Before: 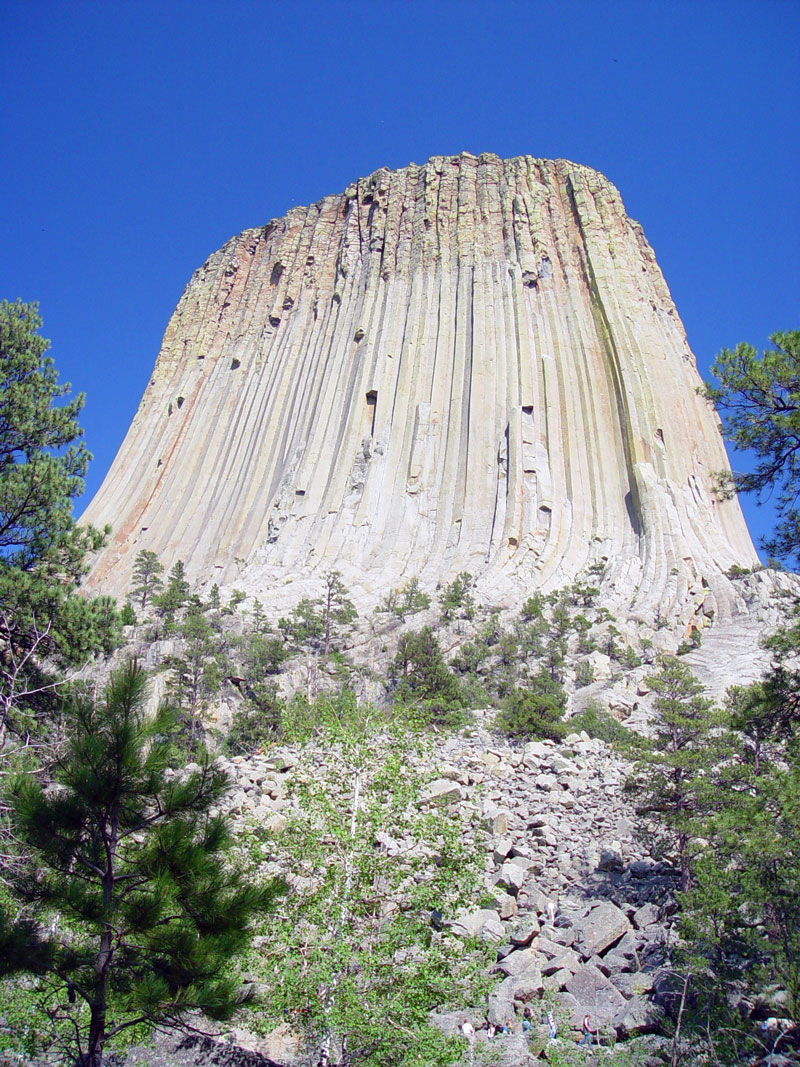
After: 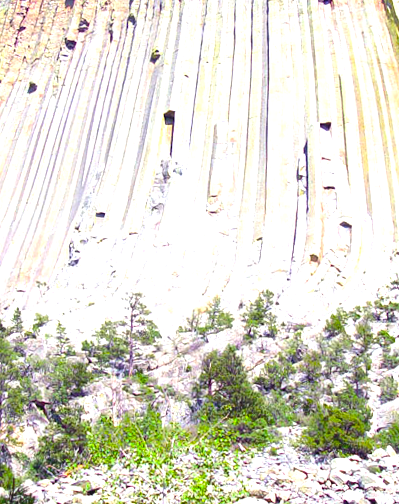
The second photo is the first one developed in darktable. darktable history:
crop: left 25%, top 25%, right 25%, bottom 25%
rotate and perspective: rotation -1.42°, crop left 0.016, crop right 0.984, crop top 0.035, crop bottom 0.965
tone curve: preserve colors none
exposure: compensate highlight preservation false
color balance rgb: linear chroma grading › global chroma 9%, perceptual saturation grading › global saturation 36%, perceptual saturation grading › shadows 35%, perceptual brilliance grading › global brilliance 15%, perceptual brilliance grading › shadows -35%, global vibrance 15%
tone equalizer: -8 EV -0.417 EV, -7 EV -0.389 EV, -6 EV -0.333 EV, -5 EV -0.222 EV, -3 EV 0.222 EV, -2 EV 0.333 EV, -1 EV 0.389 EV, +0 EV 0.417 EV, edges refinement/feathering 500, mask exposure compensation -1.25 EV, preserve details no
contrast brightness saturation: contrast -0.1, brightness 0.05, saturation 0.08
